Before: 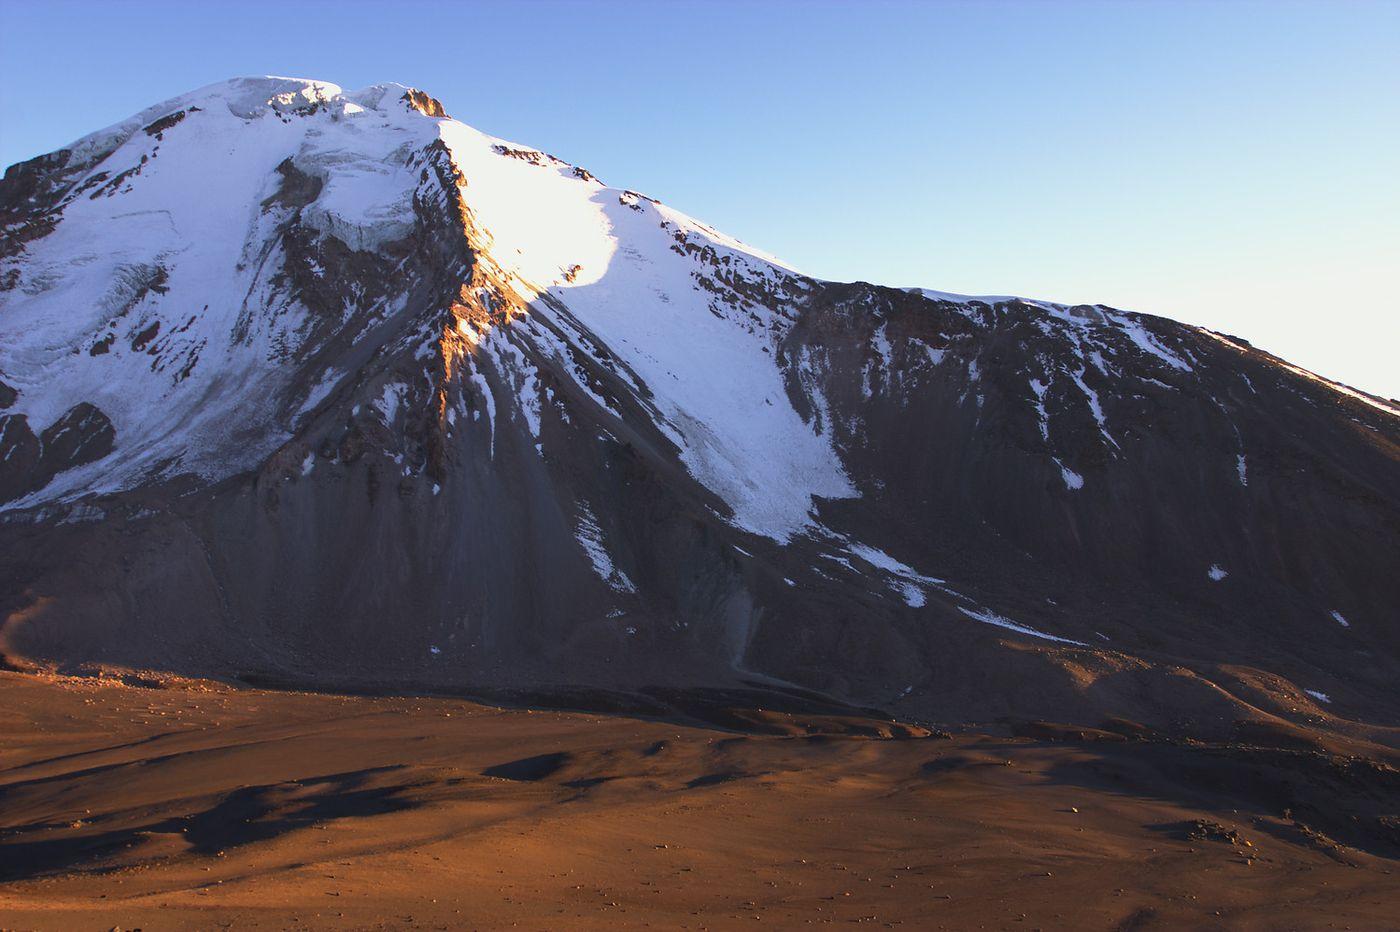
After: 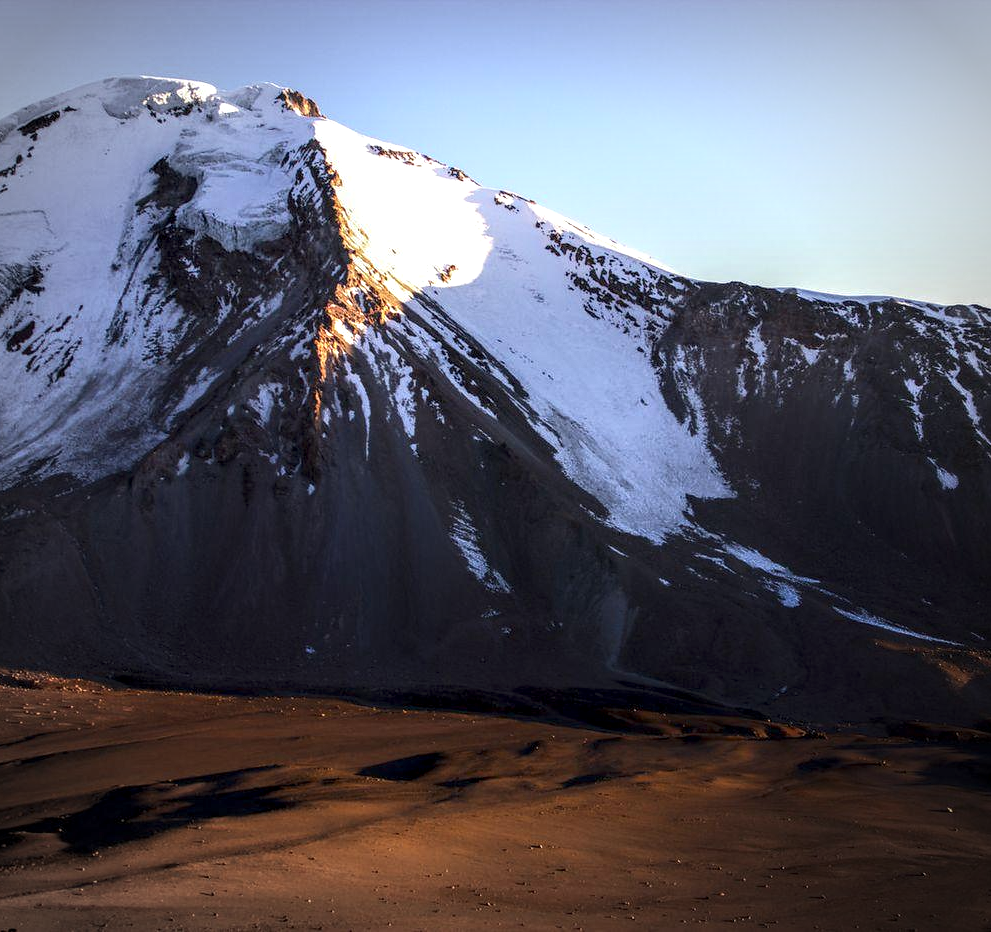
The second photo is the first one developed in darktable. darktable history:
local contrast: highlights 19%, detail 186%
vignetting: automatic ratio true
crop and rotate: left 9.061%, right 20.142%
shadows and highlights: shadows -54.3, highlights 86.09, soften with gaussian
